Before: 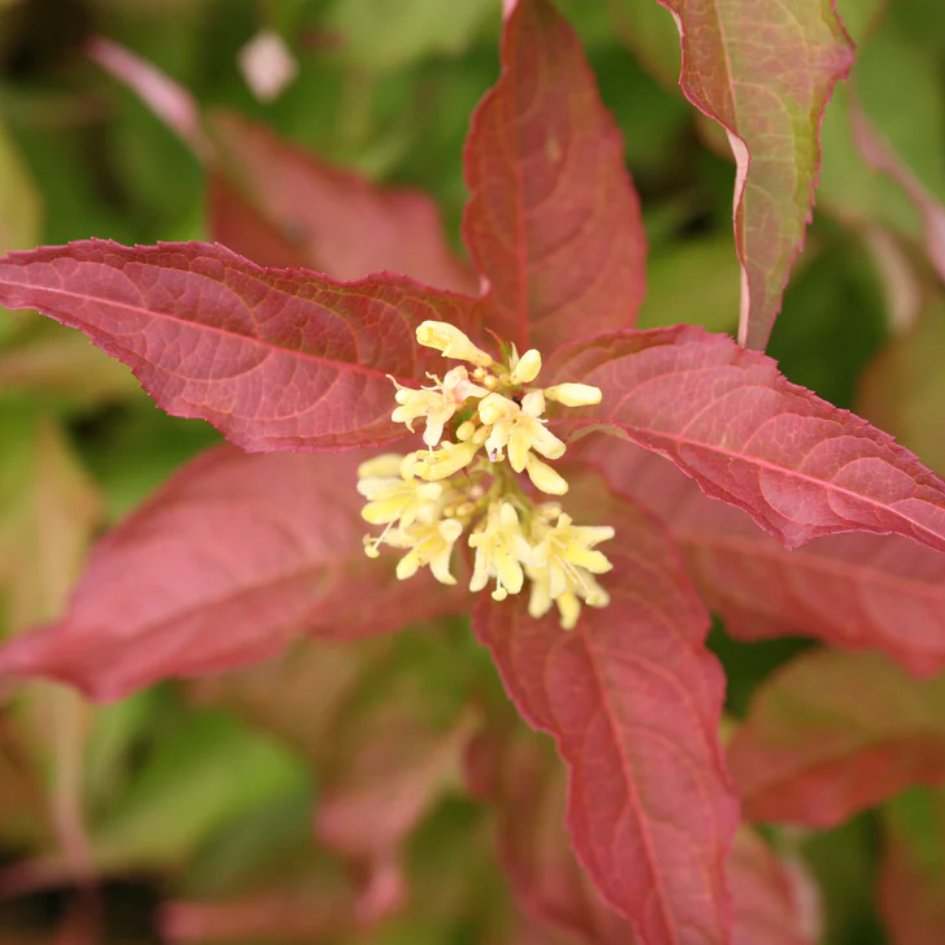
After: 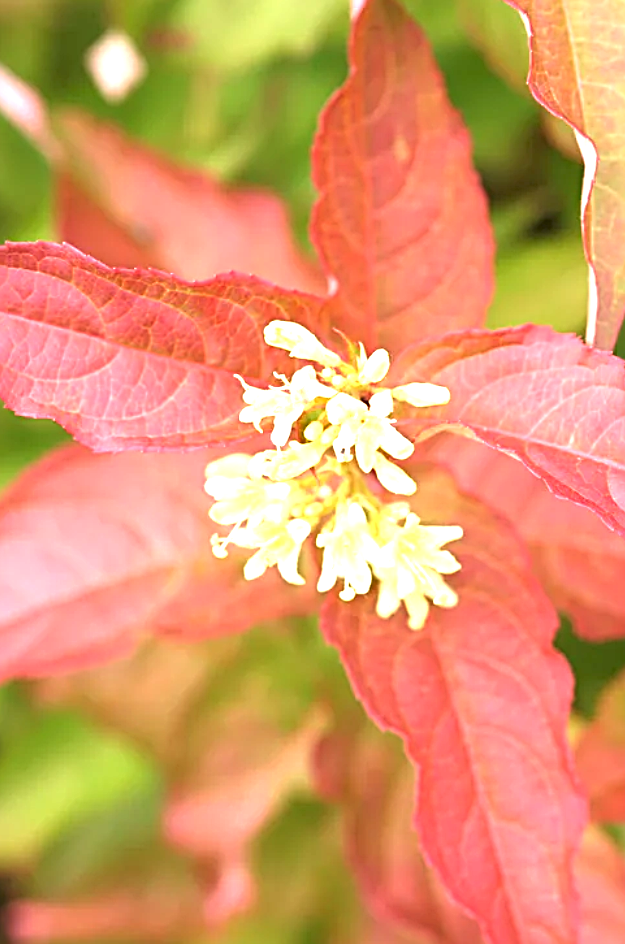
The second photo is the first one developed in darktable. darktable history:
crop and rotate: left 16.095%, right 17.67%
exposure: exposure 1.485 EV, compensate highlight preservation false
sharpen: radius 3.016, amount 0.766
